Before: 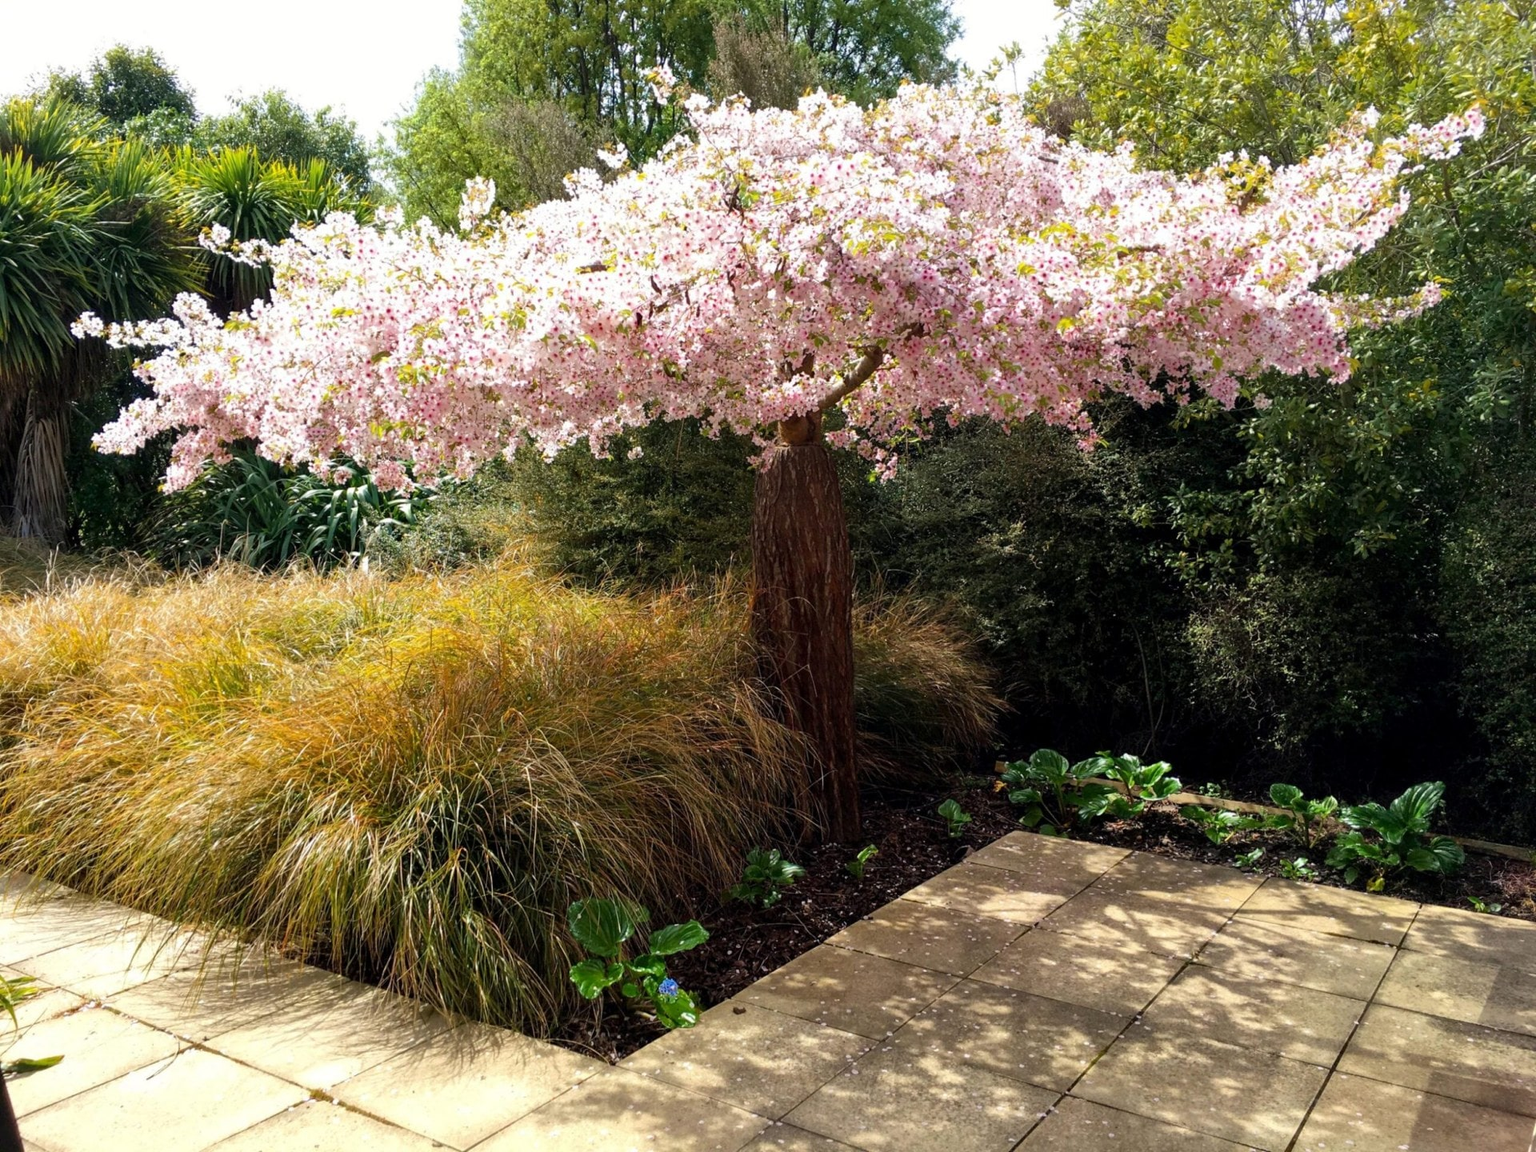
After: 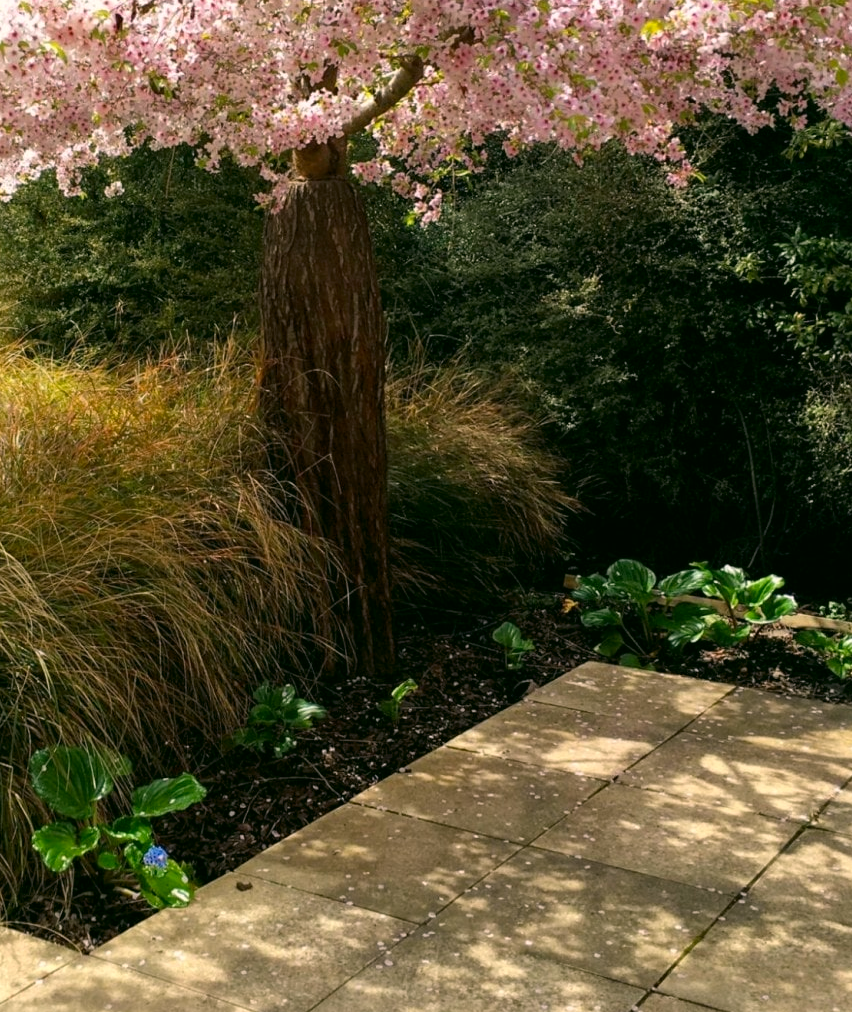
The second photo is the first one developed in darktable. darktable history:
color correction: highlights a* 4.02, highlights b* 4.98, shadows a* -7.55, shadows b* 4.98
crop: left 35.432%, top 26.233%, right 20.145%, bottom 3.432%
